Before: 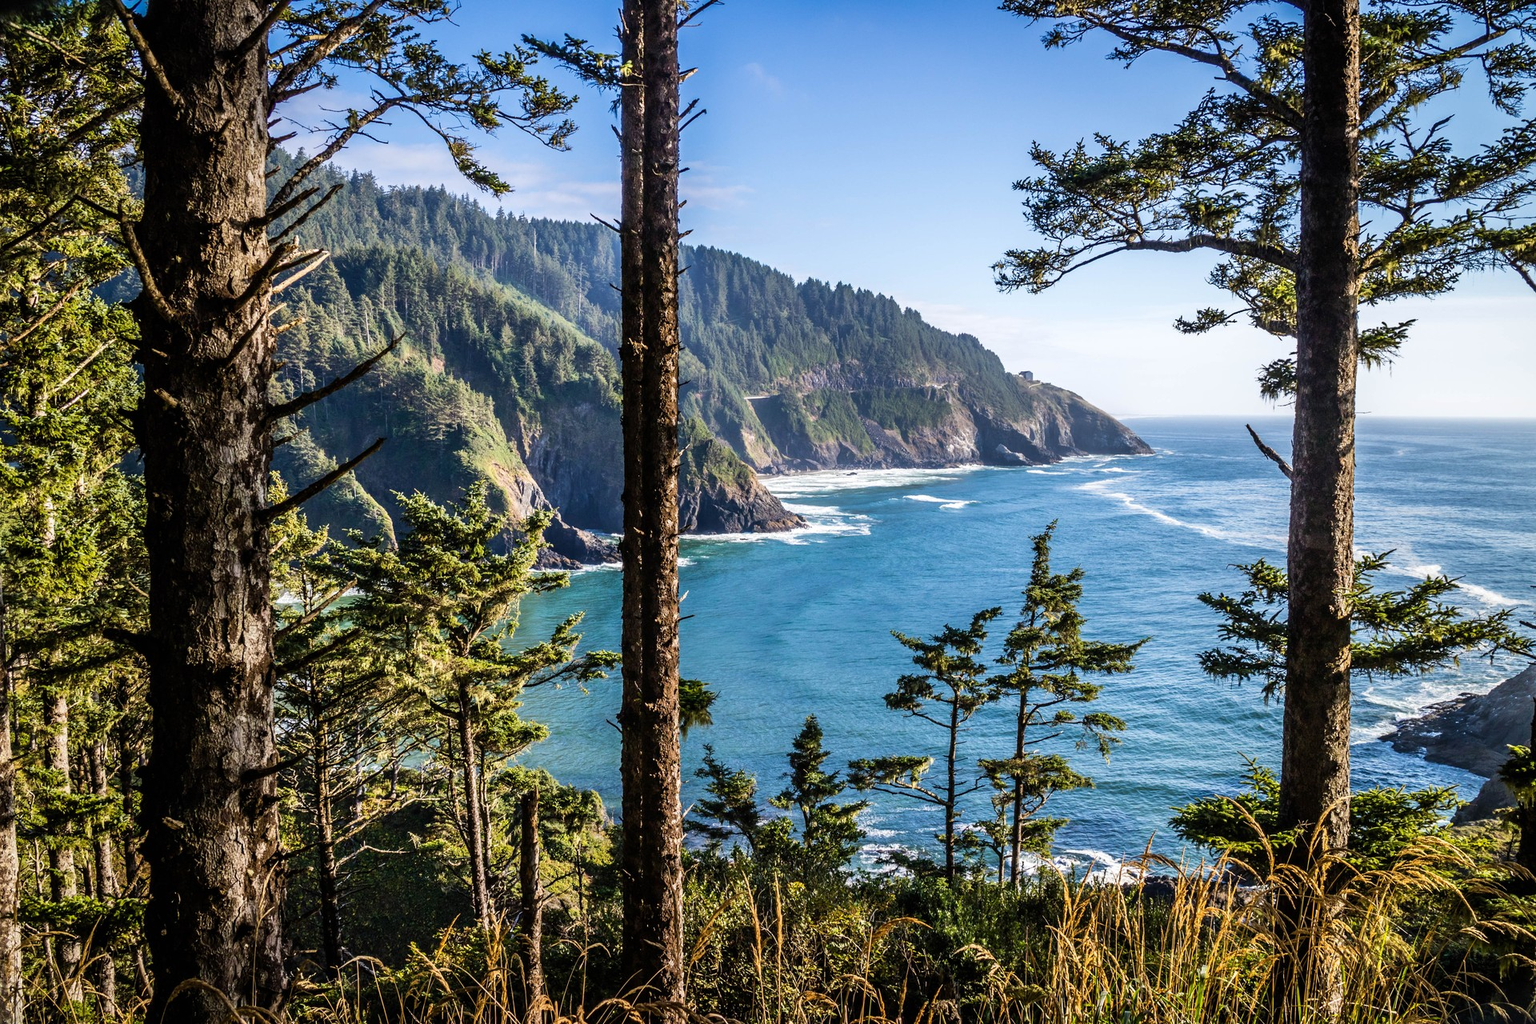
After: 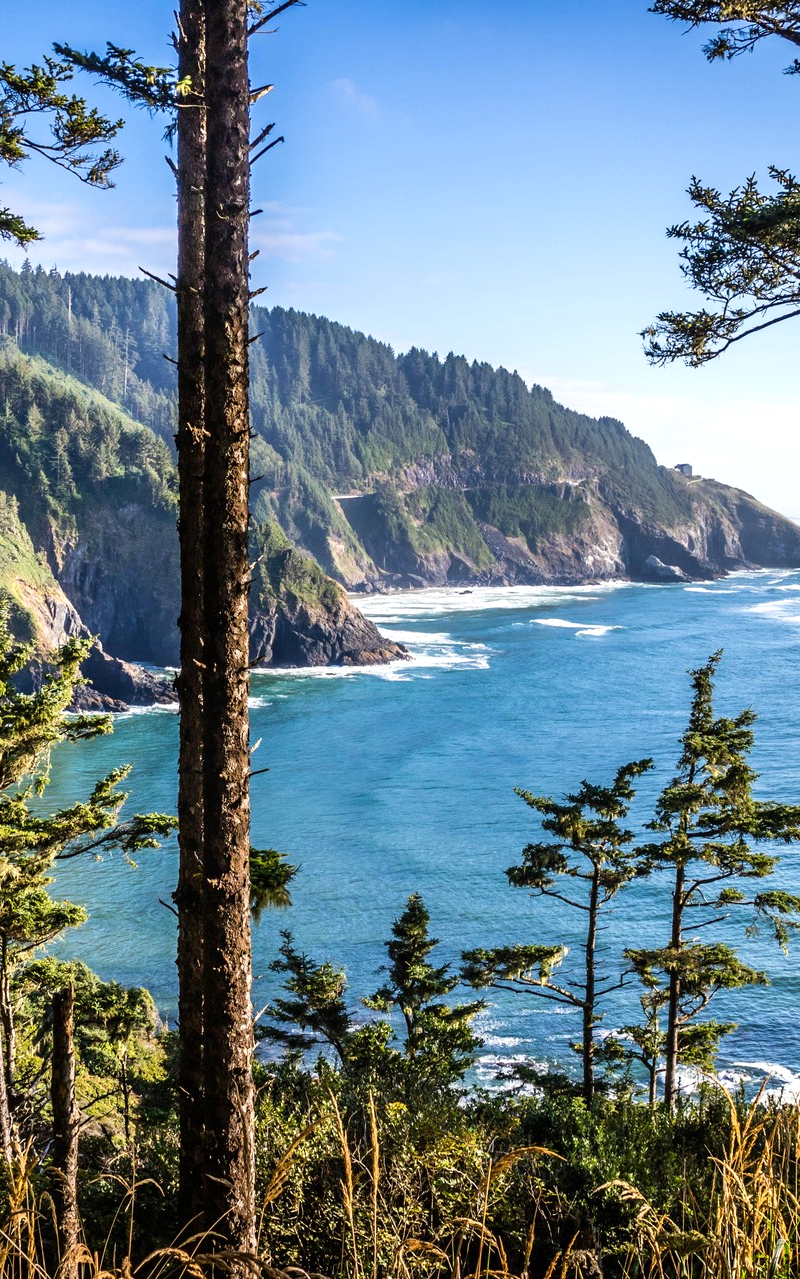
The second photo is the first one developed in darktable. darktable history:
crop: left 31.229%, right 27.105%
exposure: exposure 0.2 EV, compensate highlight preservation false
